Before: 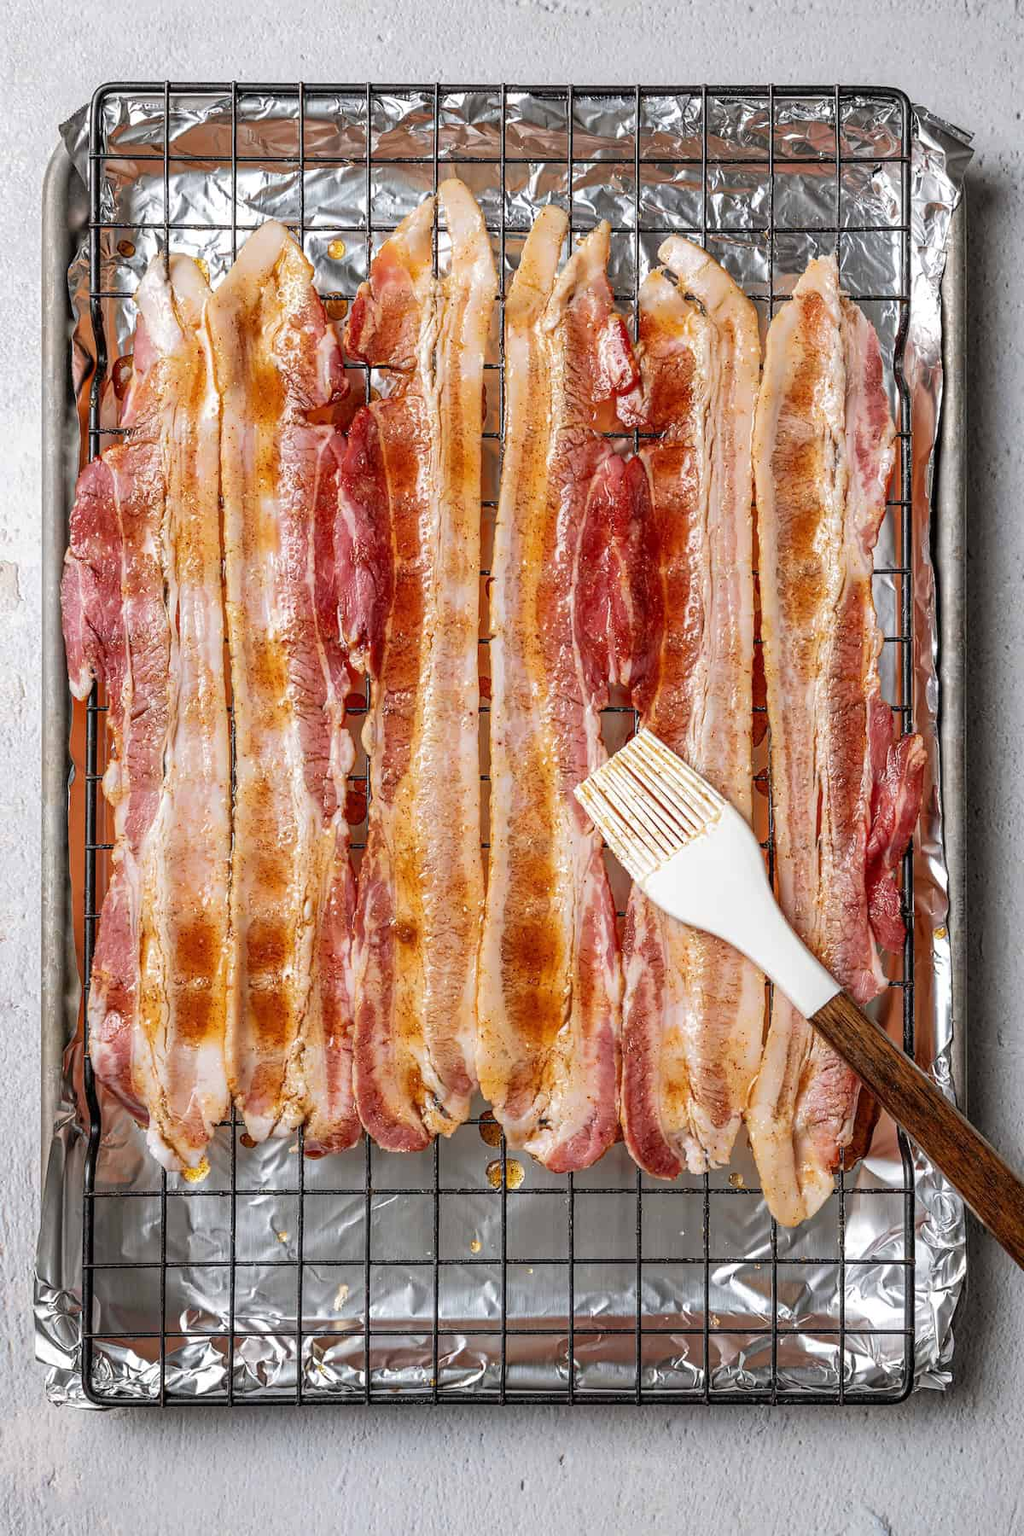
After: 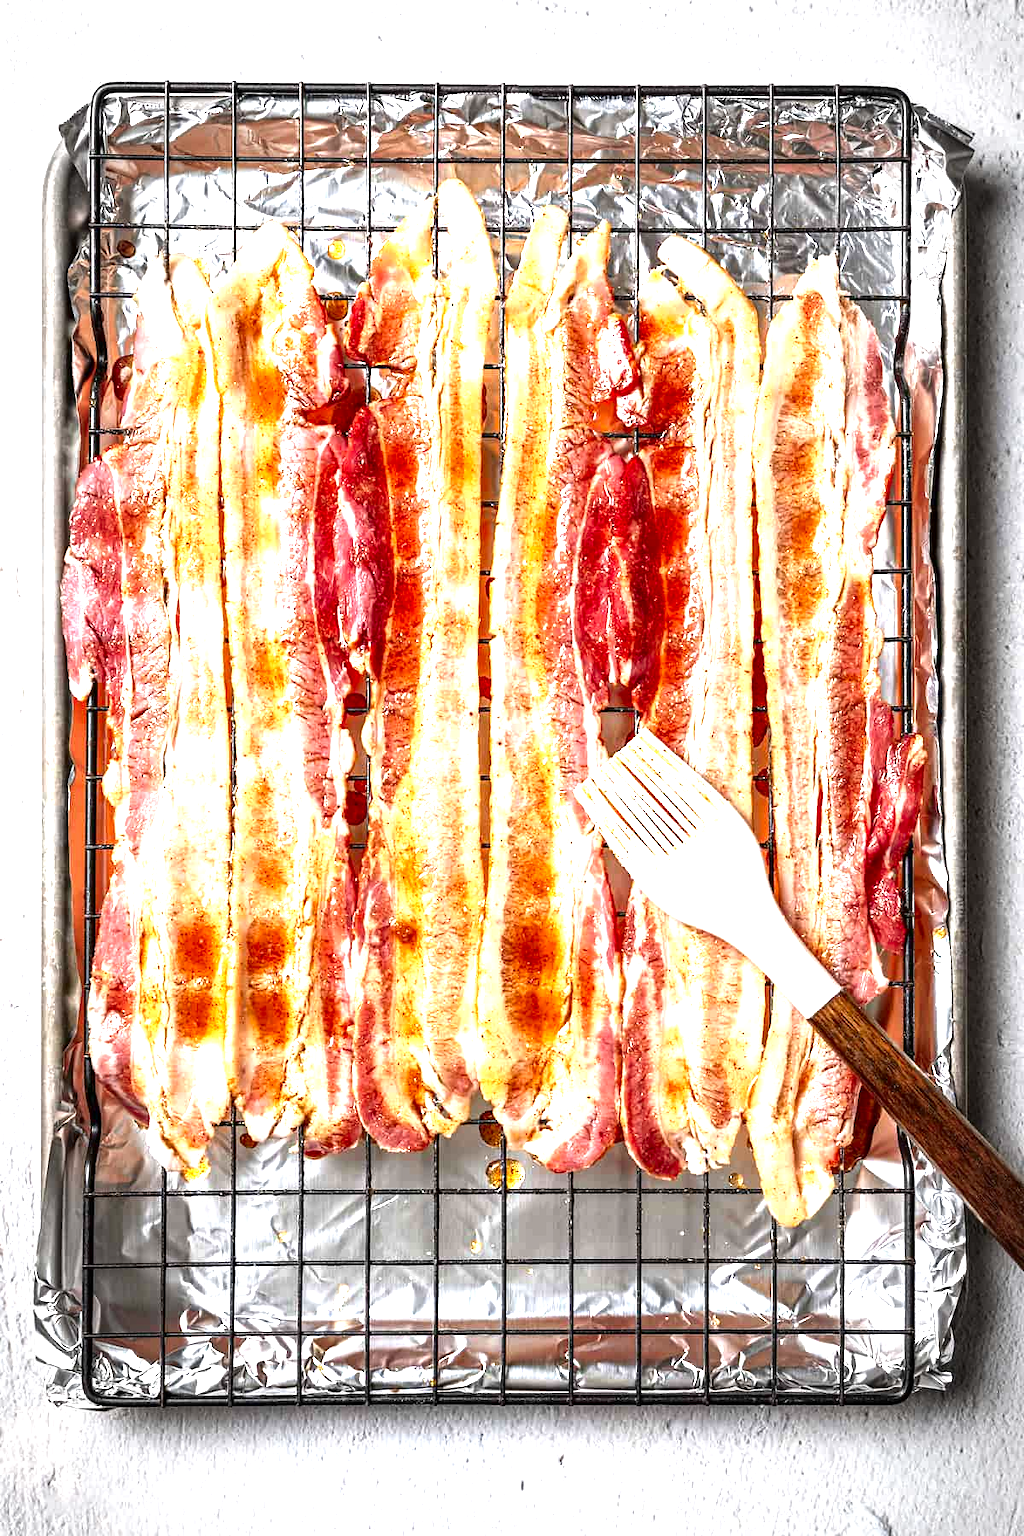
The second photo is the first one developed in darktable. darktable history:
exposure: black level correction 0, exposure 1.449 EV, compensate exposure bias true, compensate highlight preservation false
contrast brightness saturation: brightness -0.219, saturation 0.079
vignetting: automatic ratio true
